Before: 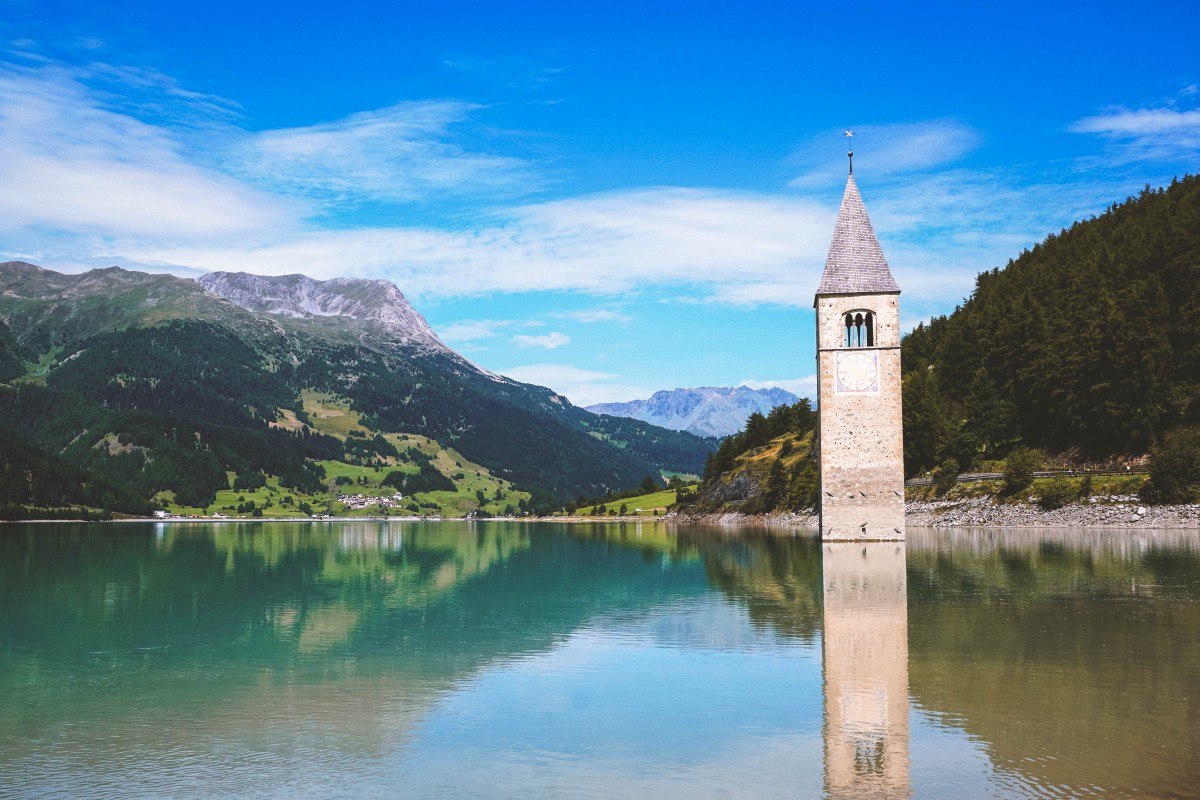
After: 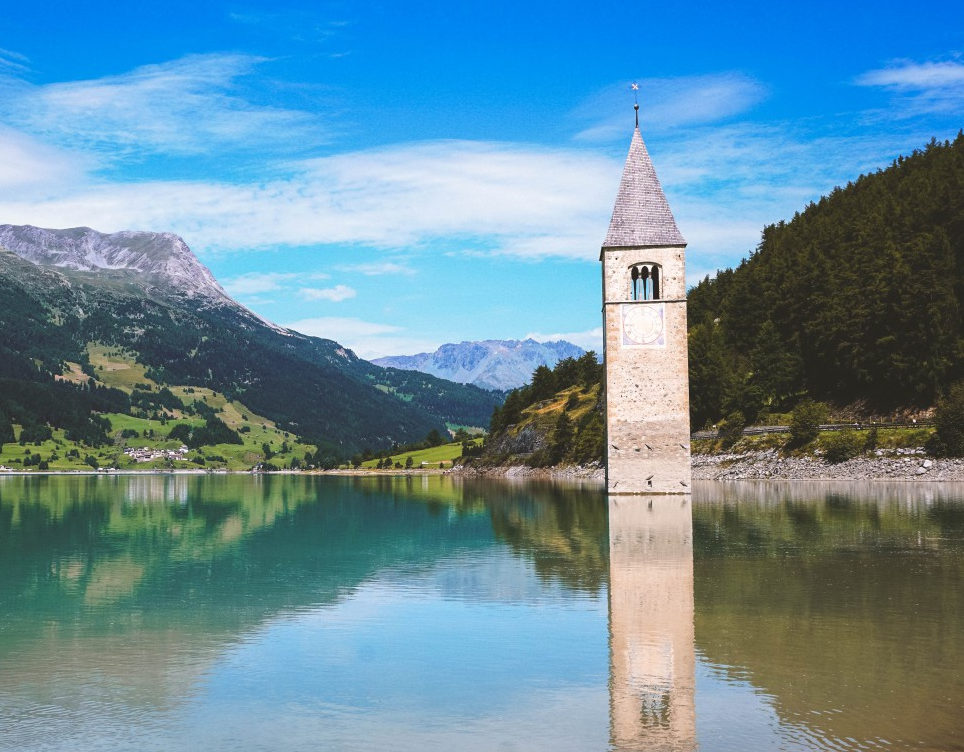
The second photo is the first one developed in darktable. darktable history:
crop and rotate: left 17.901%, top 5.982%, right 1.733%
